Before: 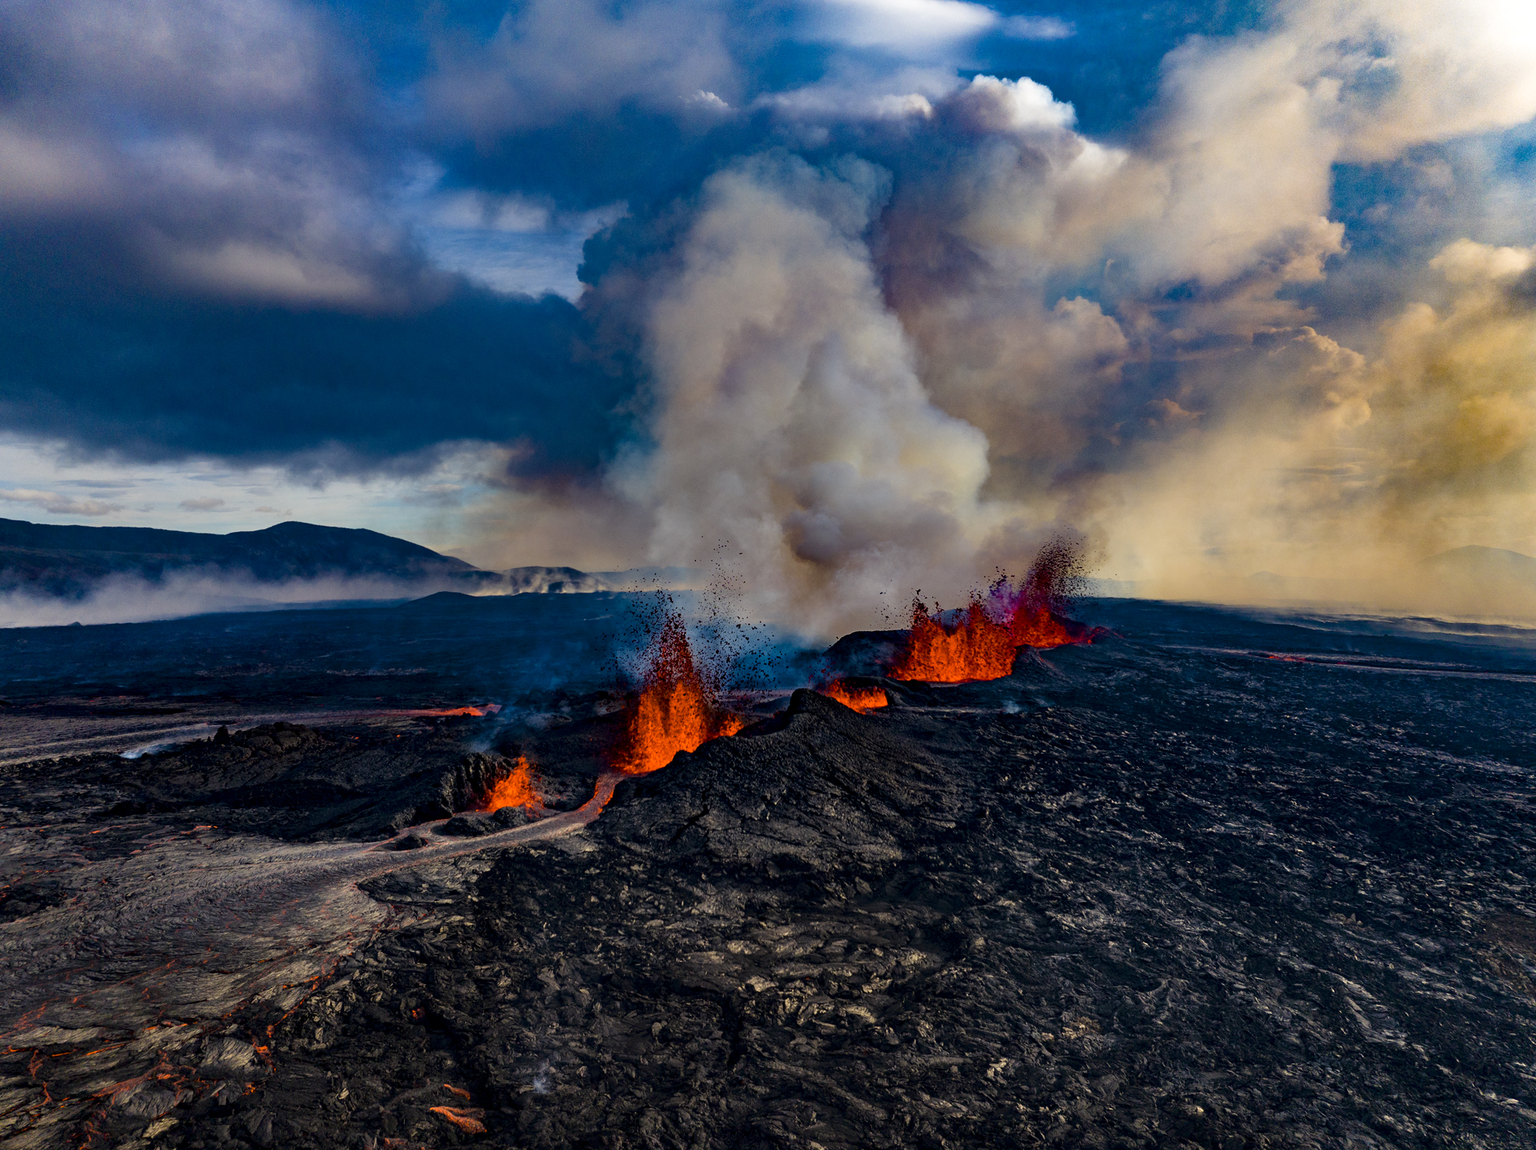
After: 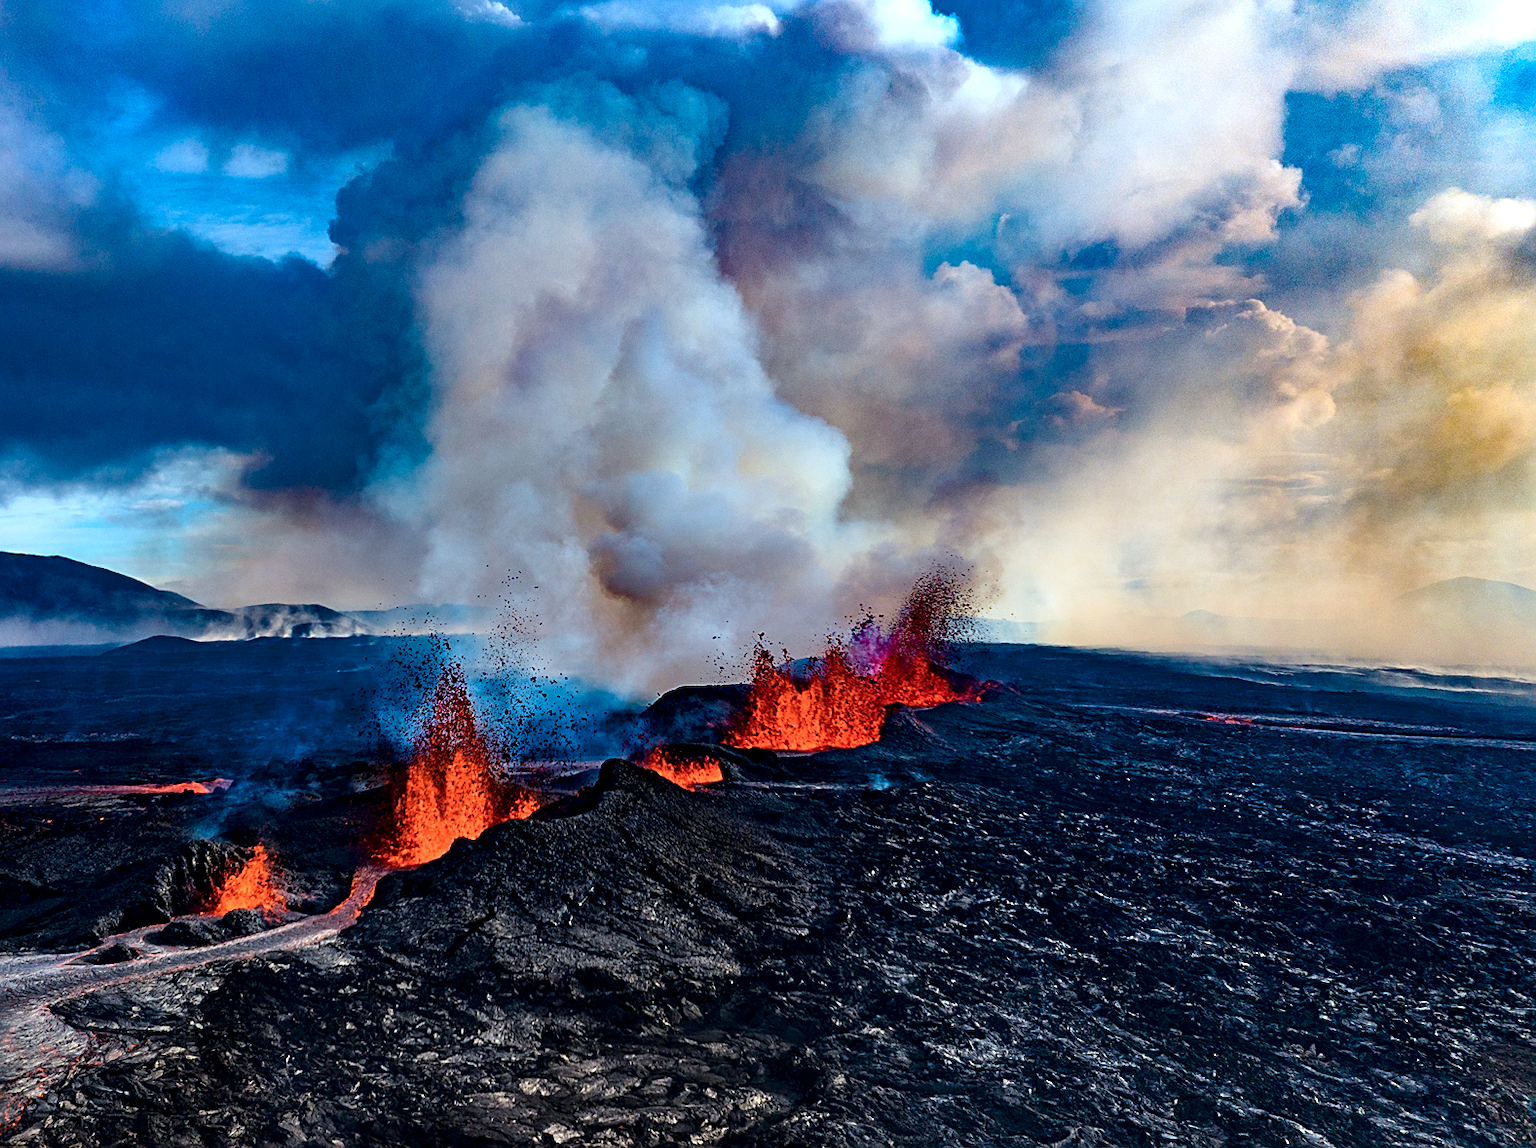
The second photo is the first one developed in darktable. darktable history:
exposure: exposure 0.6 EV, compensate highlight preservation false
sharpen: on, module defaults
color correction: highlights a* -9.35, highlights b* -23.15
contrast brightness saturation: contrast 0.08, saturation 0.02
crop and rotate: left 20.74%, top 7.912%, right 0.375%, bottom 13.378%
